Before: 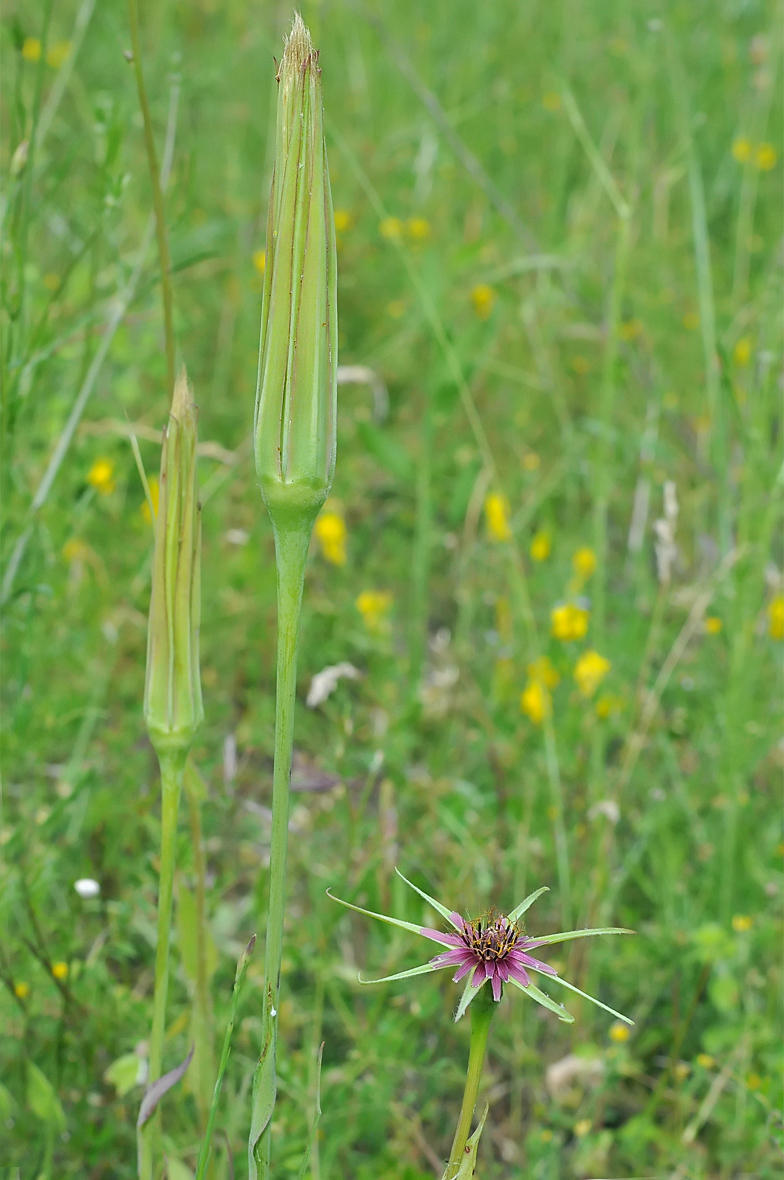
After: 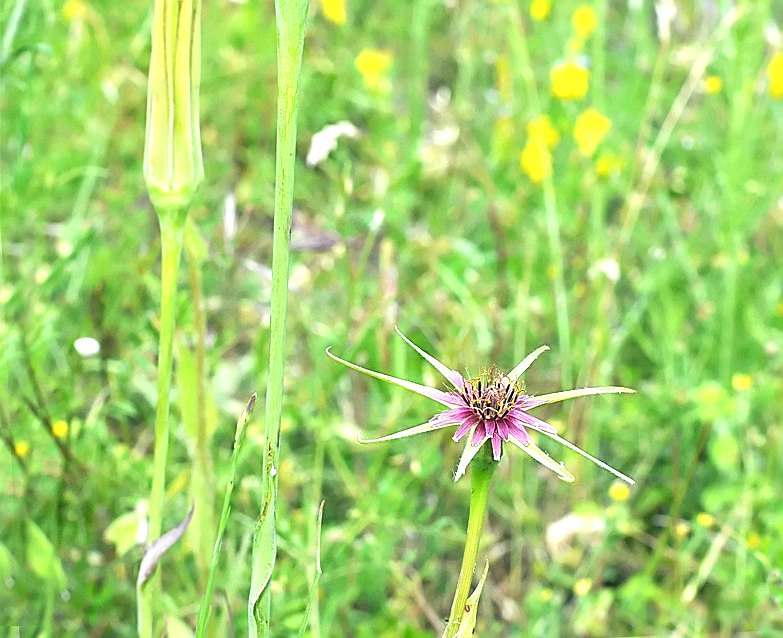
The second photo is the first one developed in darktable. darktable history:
local contrast: on, module defaults
exposure: black level correction 0, exposure 1.2 EV, compensate highlight preservation false
crop and rotate: top 45.918%, right 0.012%
sharpen: on, module defaults
